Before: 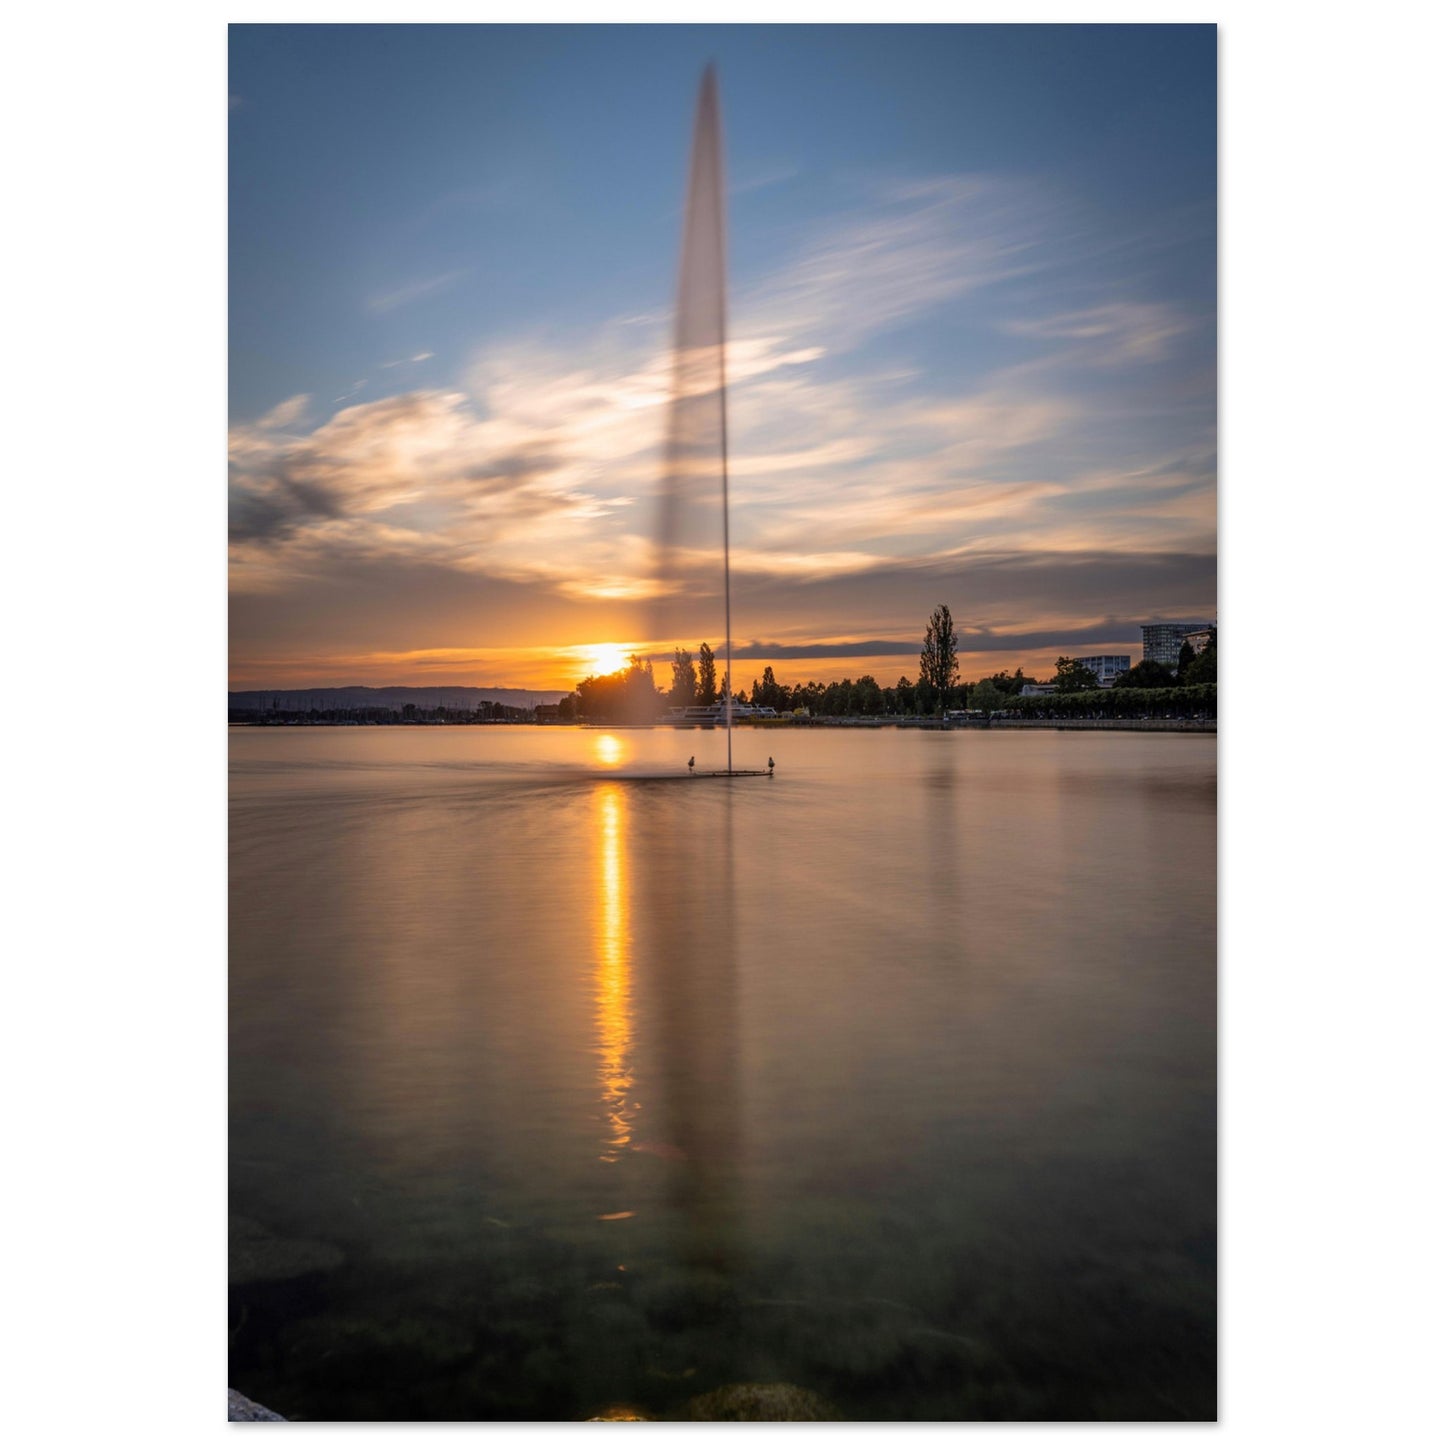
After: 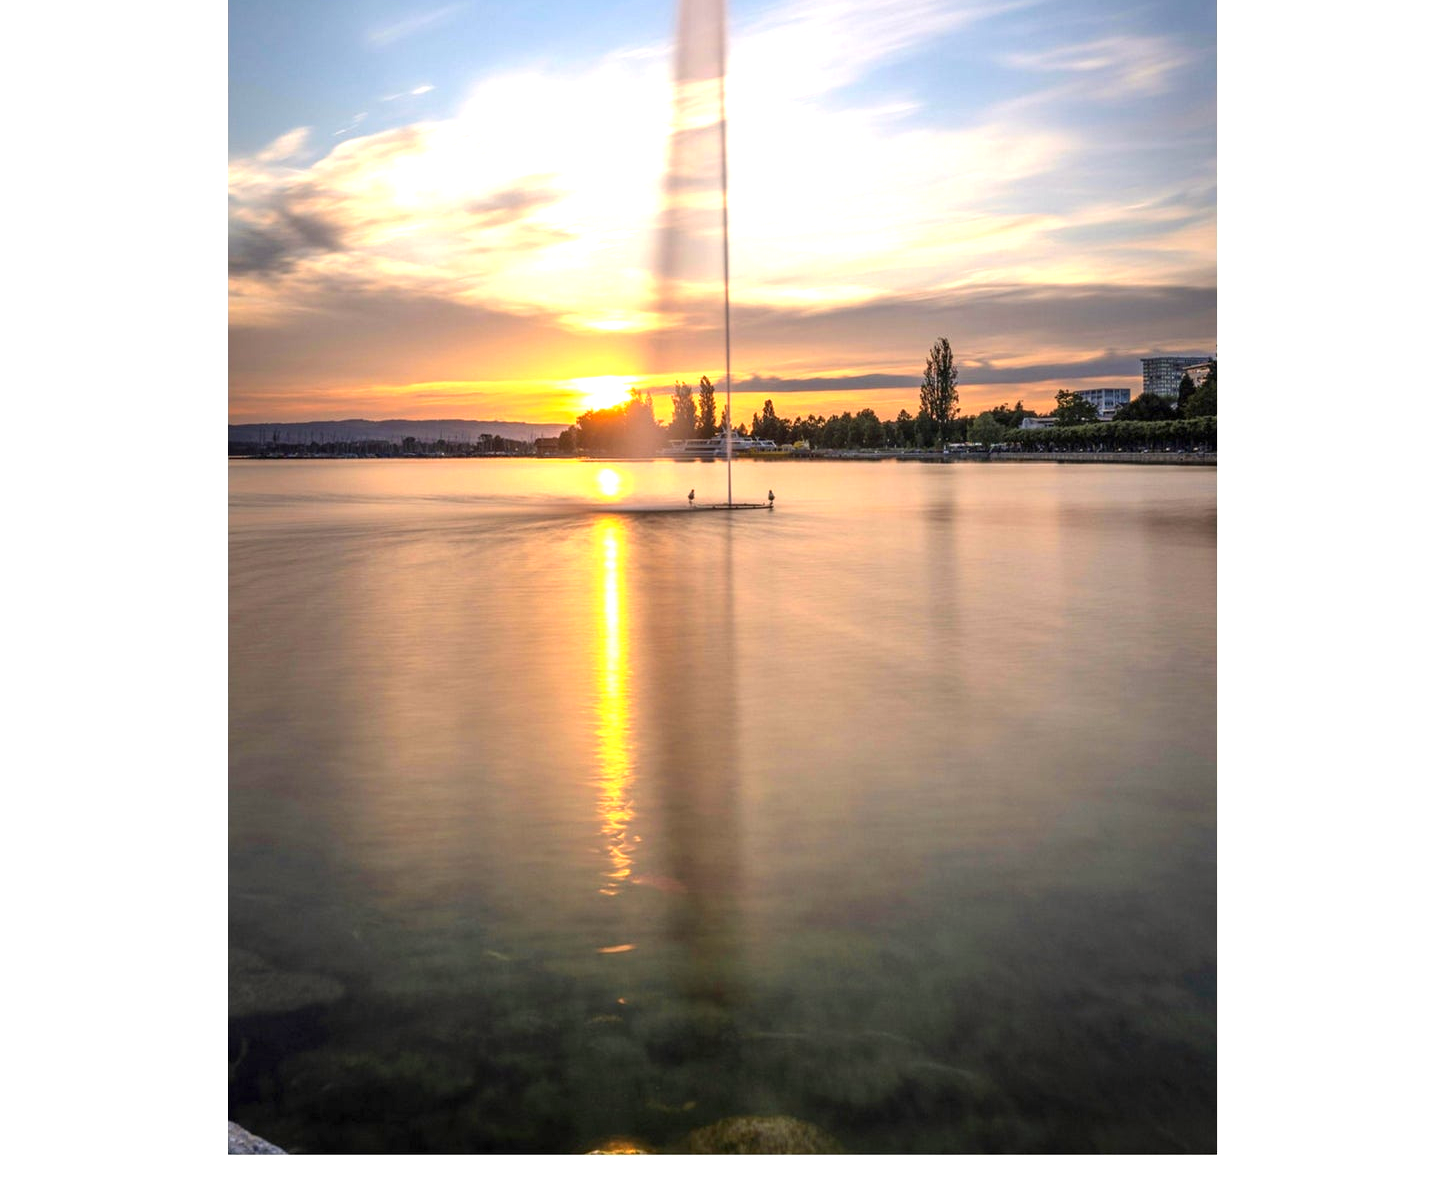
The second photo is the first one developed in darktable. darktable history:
crop and rotate: top 18.507%
color correction: highlights b* 3
exposure: black level correction 0, exposure 1.2 EV, compensate highlight preservation false
